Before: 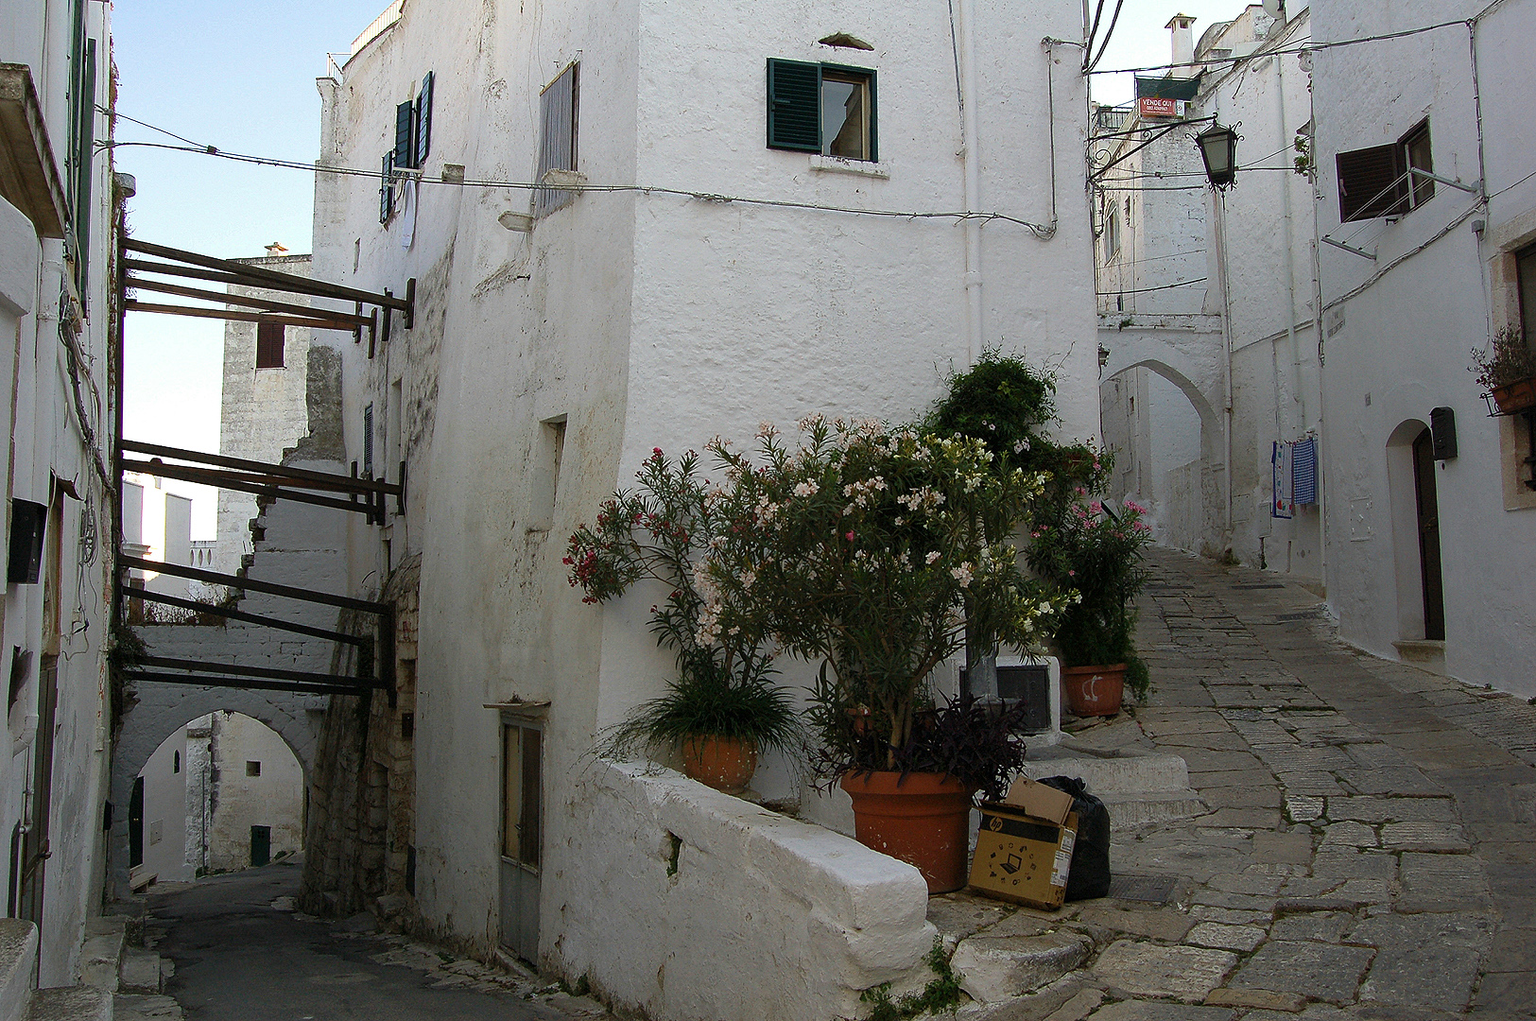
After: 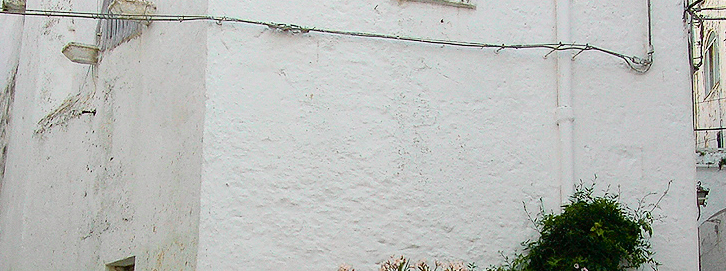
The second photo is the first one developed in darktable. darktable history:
tone curve: curves: ch0 [(0, 0.005) (0.103, 0.097) (0.18, 0.22) (0.4, 0.485) (0.5, 0.612) (0.668, 0.787) (0.823, 0.894) (1, 0.971)]; ch1 [(0, 0) (0.172, 0.123) (0.324, 0.253) (0.396, 0.388) (0.478, 0.461) (0.499, 0.498) (0.522, 0.528) (0.618, 0.649) (0.753, 0.821) (1, 1)]; ch2 [(0, 0) (0.411, 0.424) (0.496, 0.501) (0.515, 0.514) (0.555, 0.585) (0.641, 0.69) (1, 1)], color space Lab, independent channels, preserve colors none
crop: left 28.64%, top 16.832%, right 26.637%, bottom 58.055%
